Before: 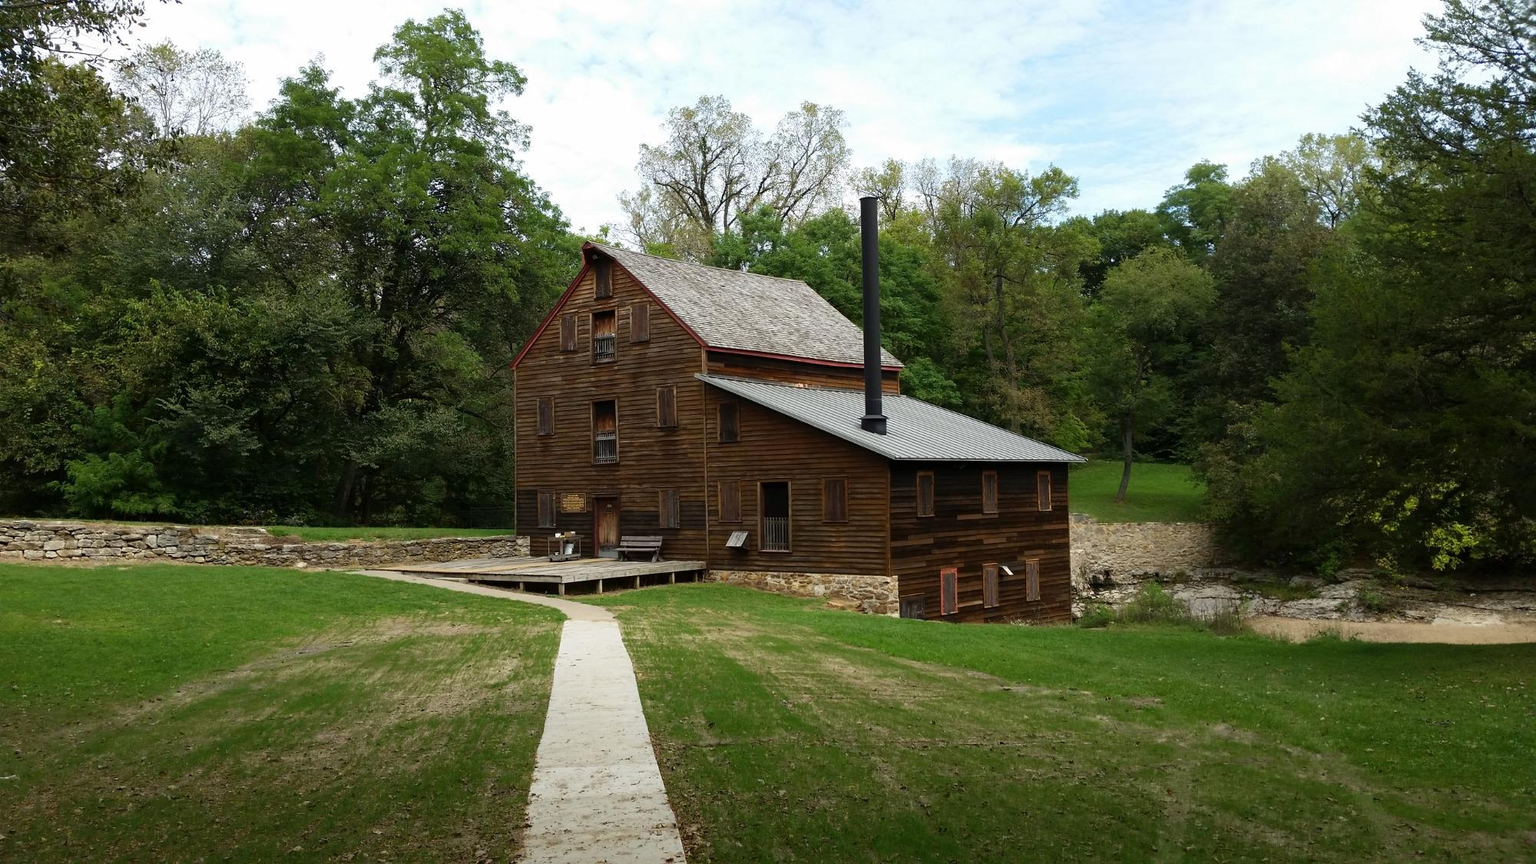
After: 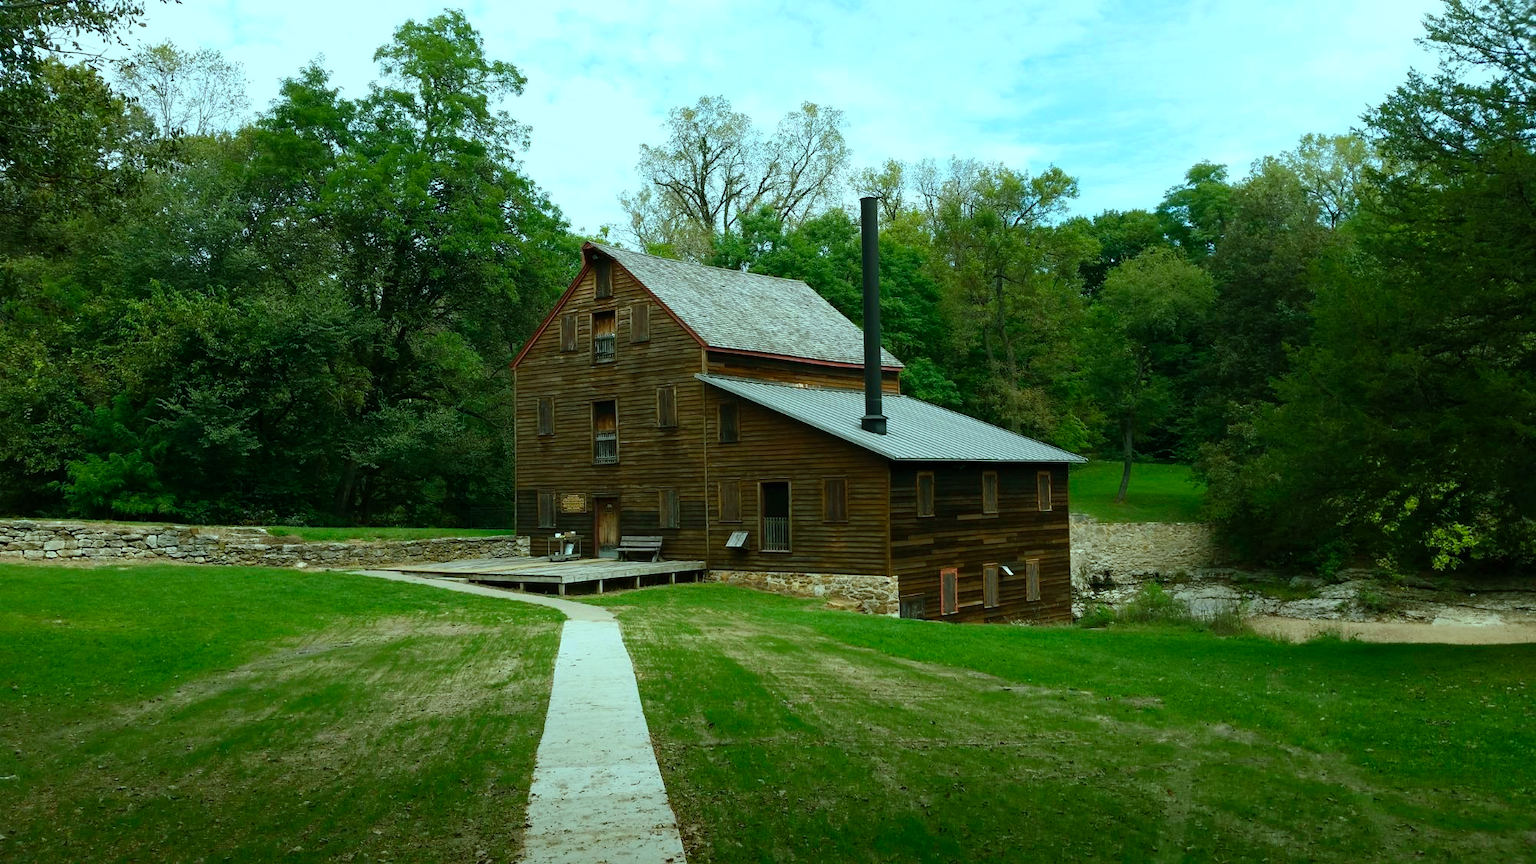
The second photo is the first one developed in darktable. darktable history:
exposure: exposure -0.064 EV, compensate highlight preservation false
color balance rgb: shadows lift › chroma 11.71%, shadows lift › hue 133.46°, highlights gain › chroma 4%, highlights gain › hue 200.2°, perceptual saturation grading › global saturation 18.05%
